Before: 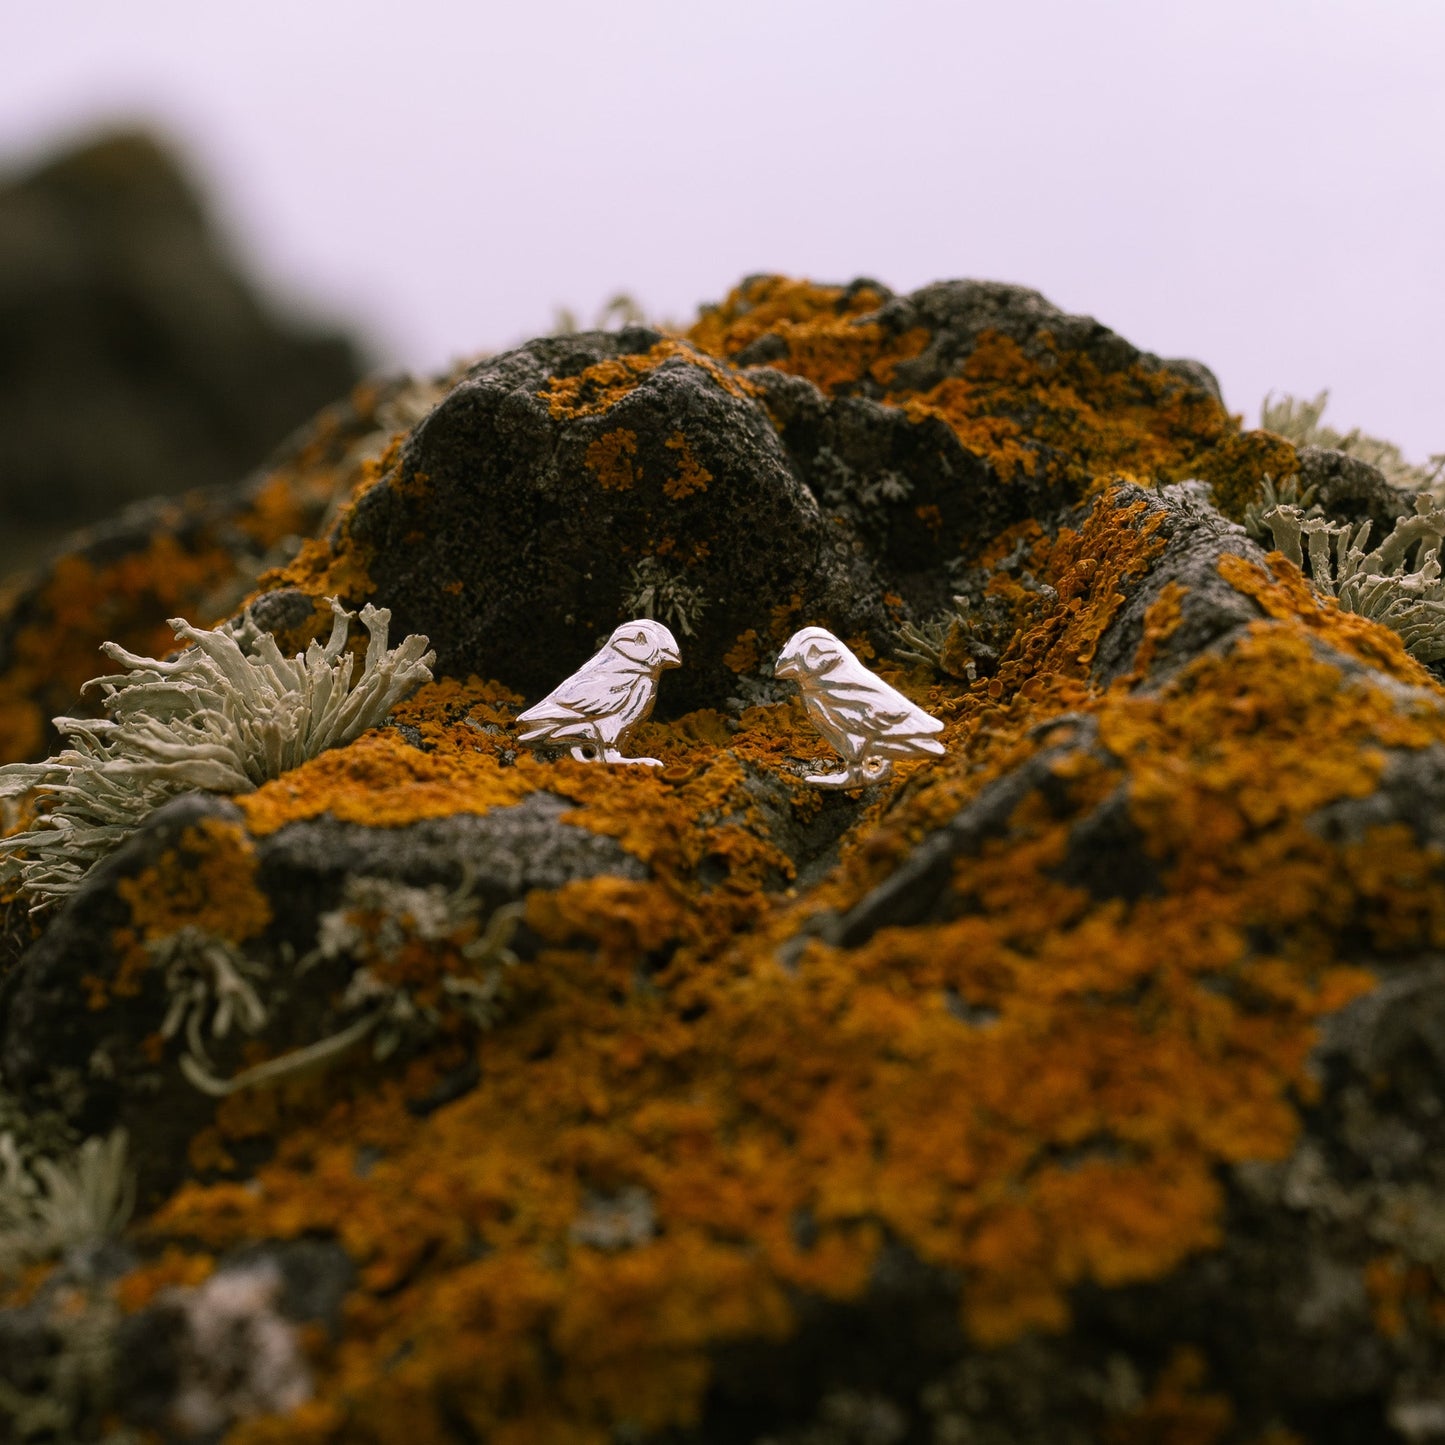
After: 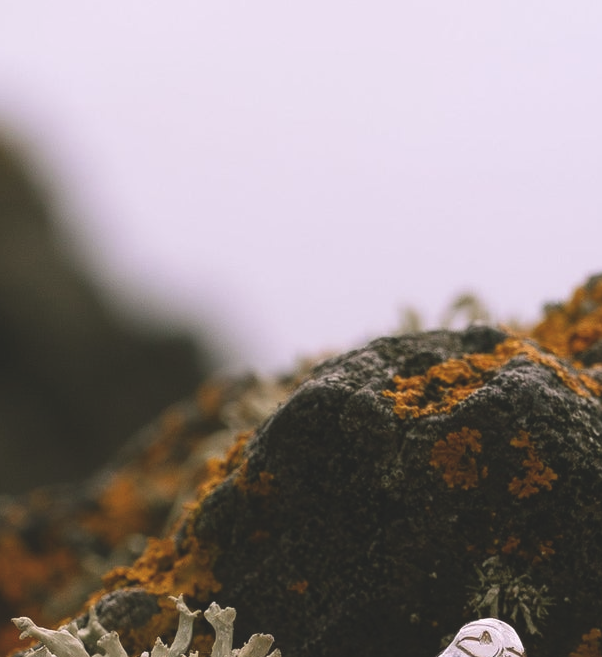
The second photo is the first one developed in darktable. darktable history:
crop and rotate: left 10.794%, top 0.12%, right 47.532%, bottom 54.357%
exposure: black level correction -0.016, compensate highlight preservation false
